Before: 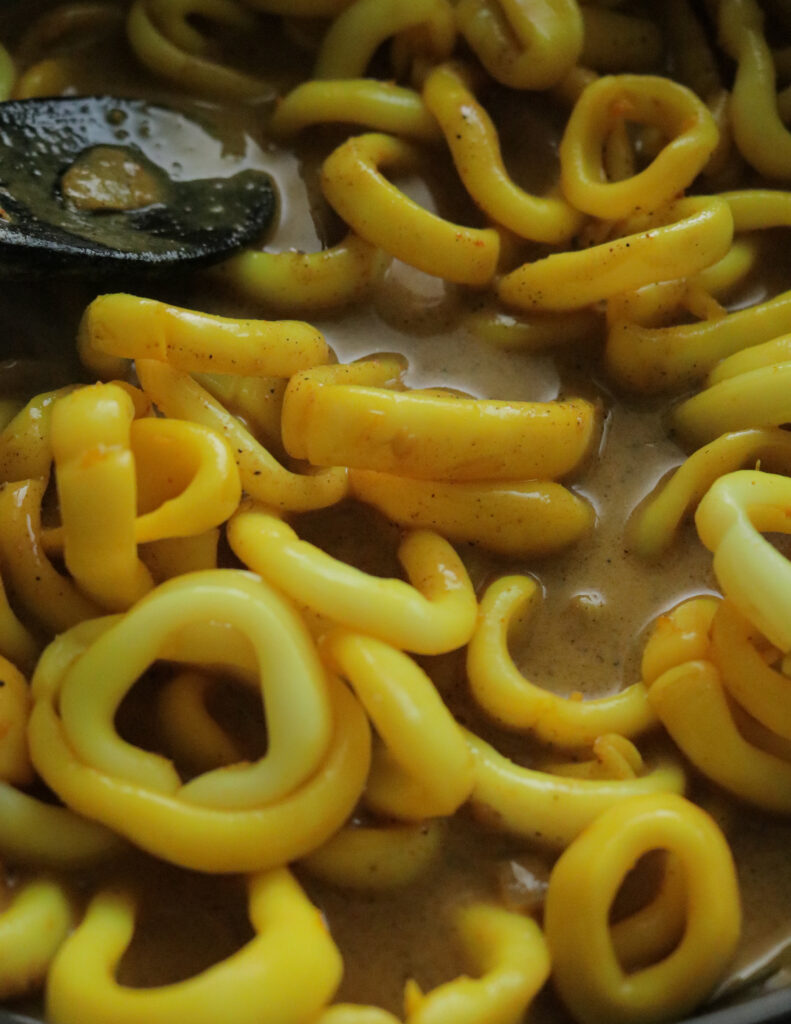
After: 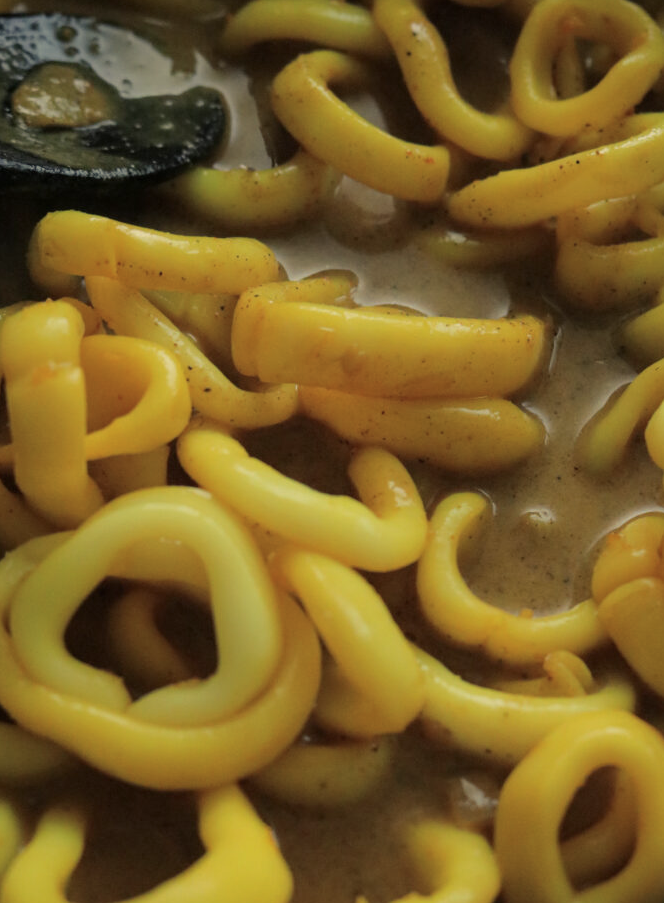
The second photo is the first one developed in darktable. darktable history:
color balance rgb: shadows lift › chroma 2%, shadows lift › hue 263°, highlights gain › chroma 8%, highlights gain › hue 84°, linear chroma grading › global chroma -15%, saturation formula JzAzBz (2021)
crop: left 6.446%, top 8.188%, right 9.538%, bottom 3.548%
